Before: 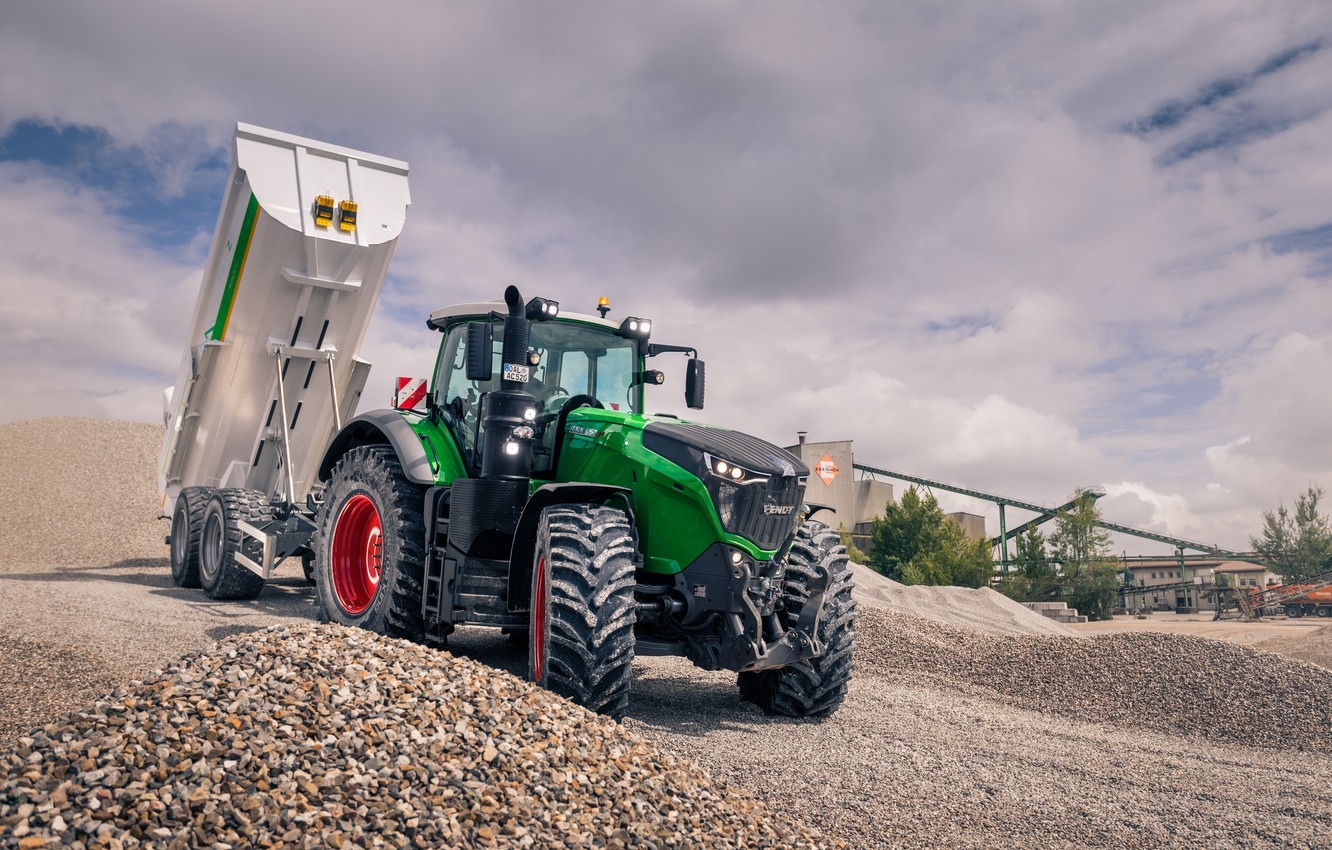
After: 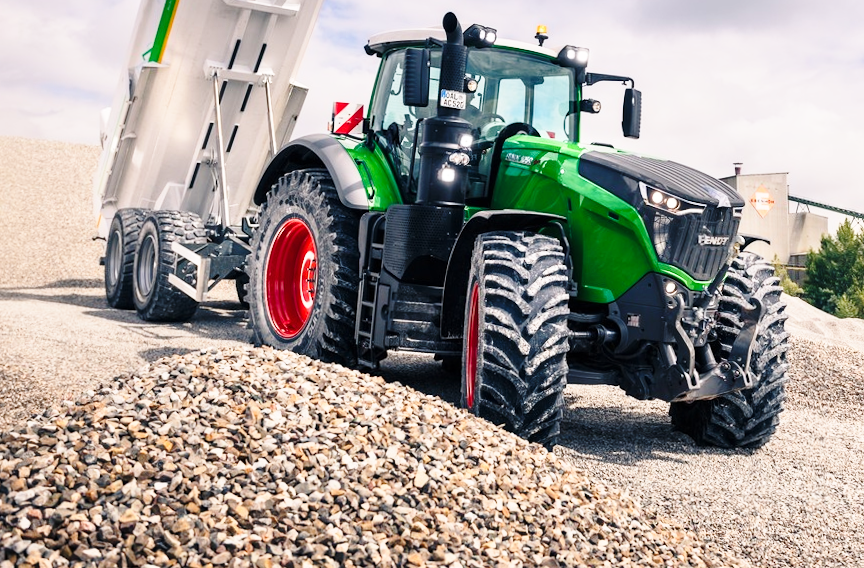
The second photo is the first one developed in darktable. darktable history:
crop and rotate: angle -0.919°, left 3.703%, top 31.495%, right 29.777%
base curve: curves: ch0 [(0, 0) (0.028, 0.03) (0.121, 0.232) (0.46, 0.748) (0.859, 0.968) (1, 1)], preserve colors none
exposure: exposure -0.011 EV, compensate highlight preservation false
shadows and highlights: shadows 0.785, highlights 39.99
